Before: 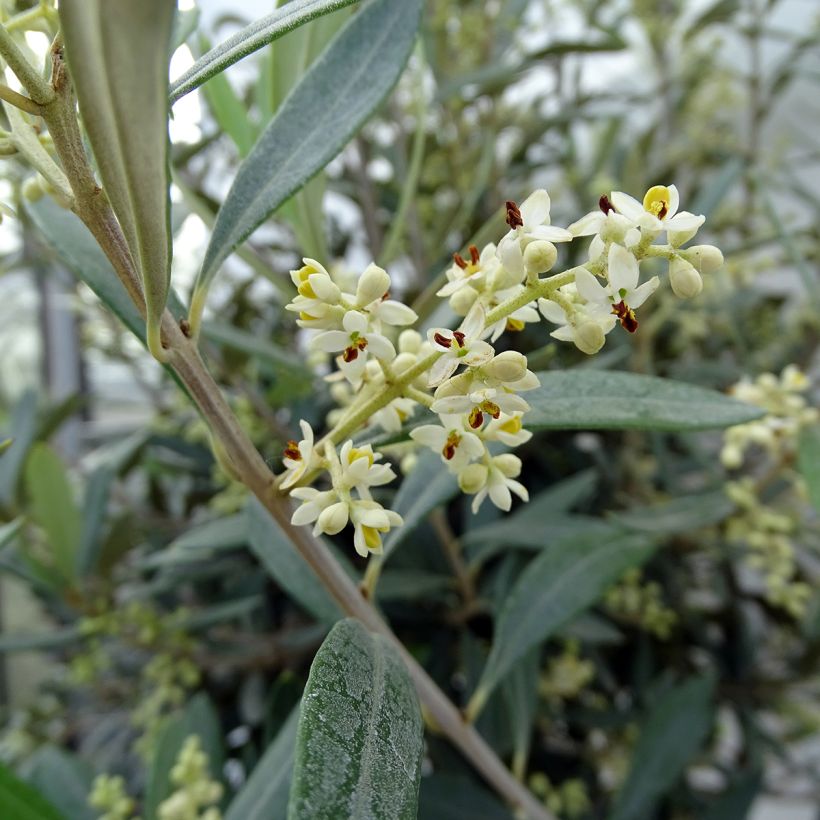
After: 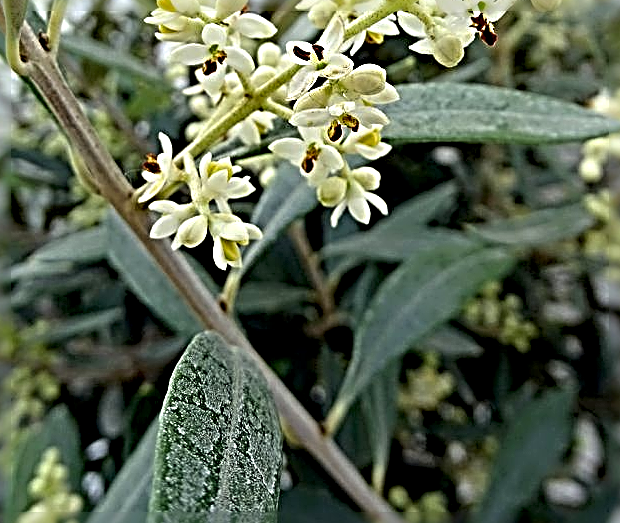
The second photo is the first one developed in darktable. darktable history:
tone equalizer: on, module defaults
crop and rotate: left 17.299%, top 35.115%, right 7.015%, bottom 1.024%
sharpen: radius 4.001, amount 2
exposure: black level correction 0.005, exposure 0.286 EV, compensate highlight preservation false
